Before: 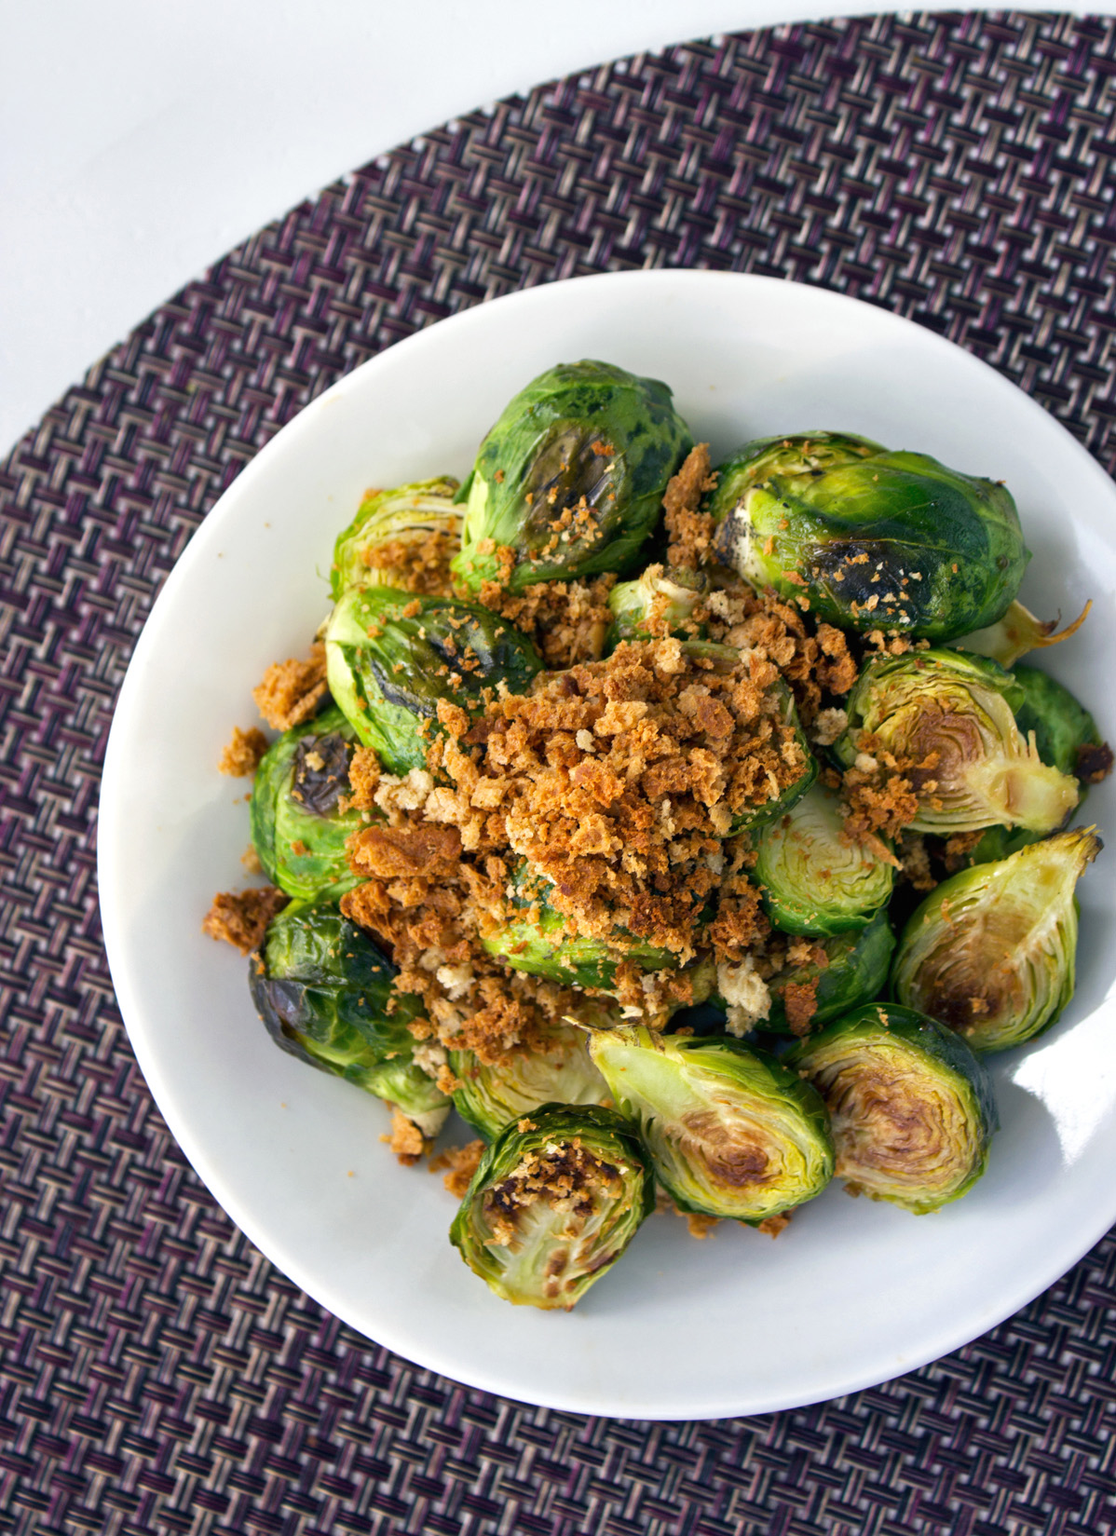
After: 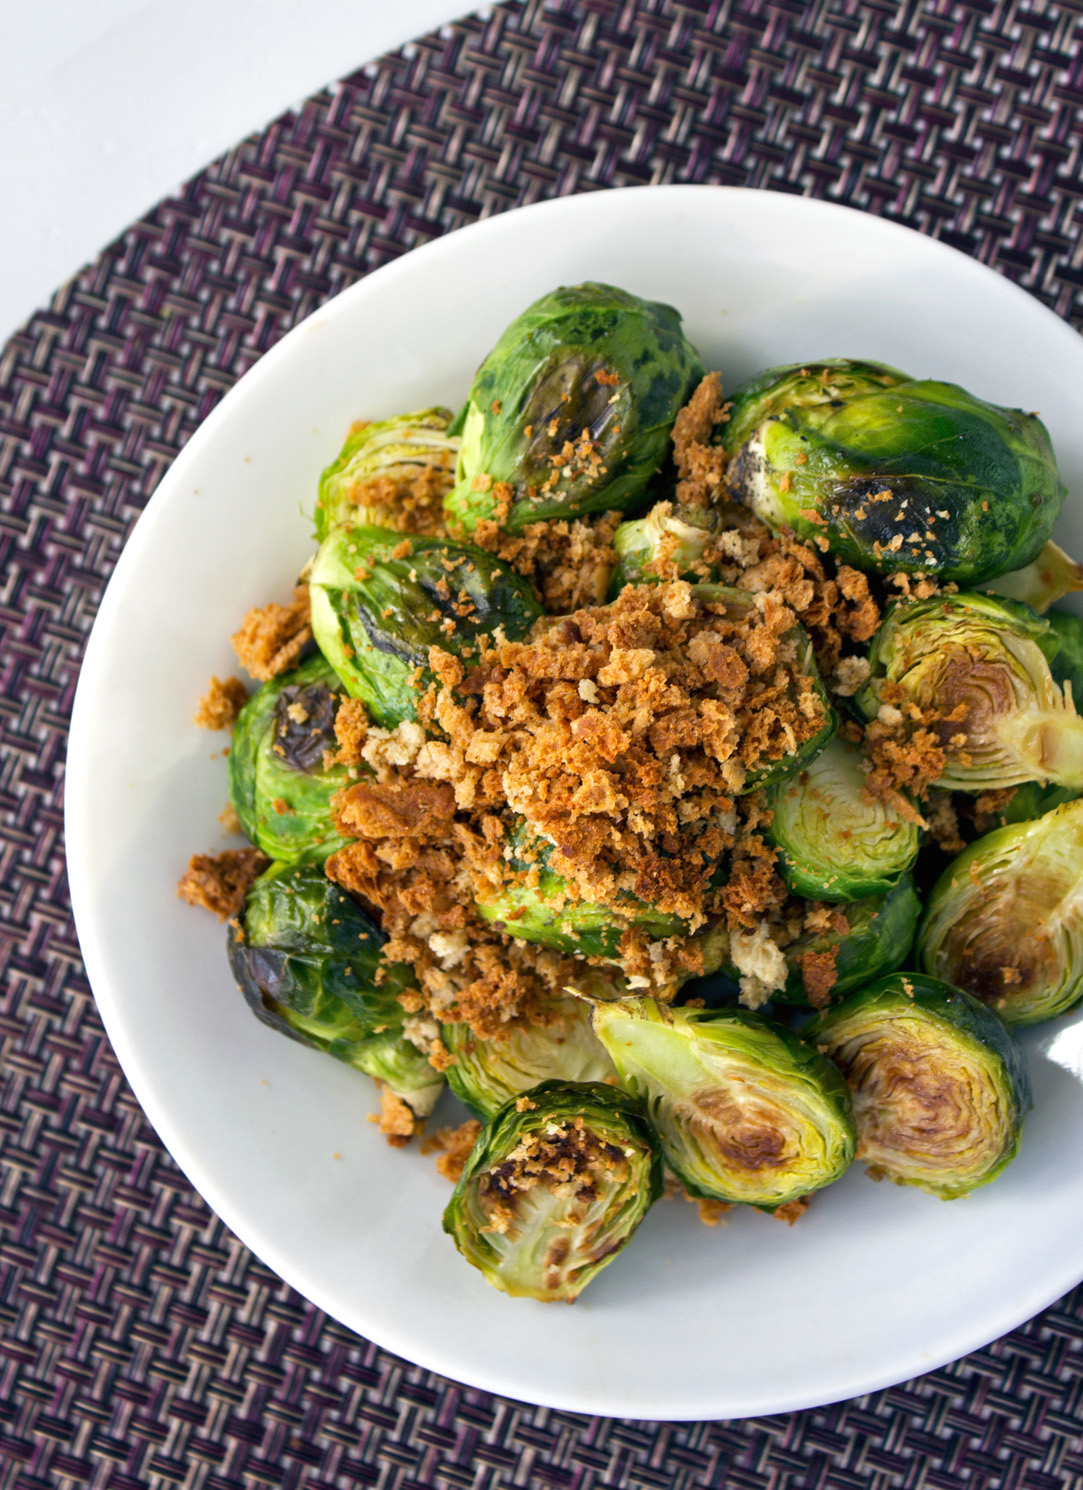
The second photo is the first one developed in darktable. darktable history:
crop: left 3.374%, top 6.352%, right 6.173%, bottom 3.244%
